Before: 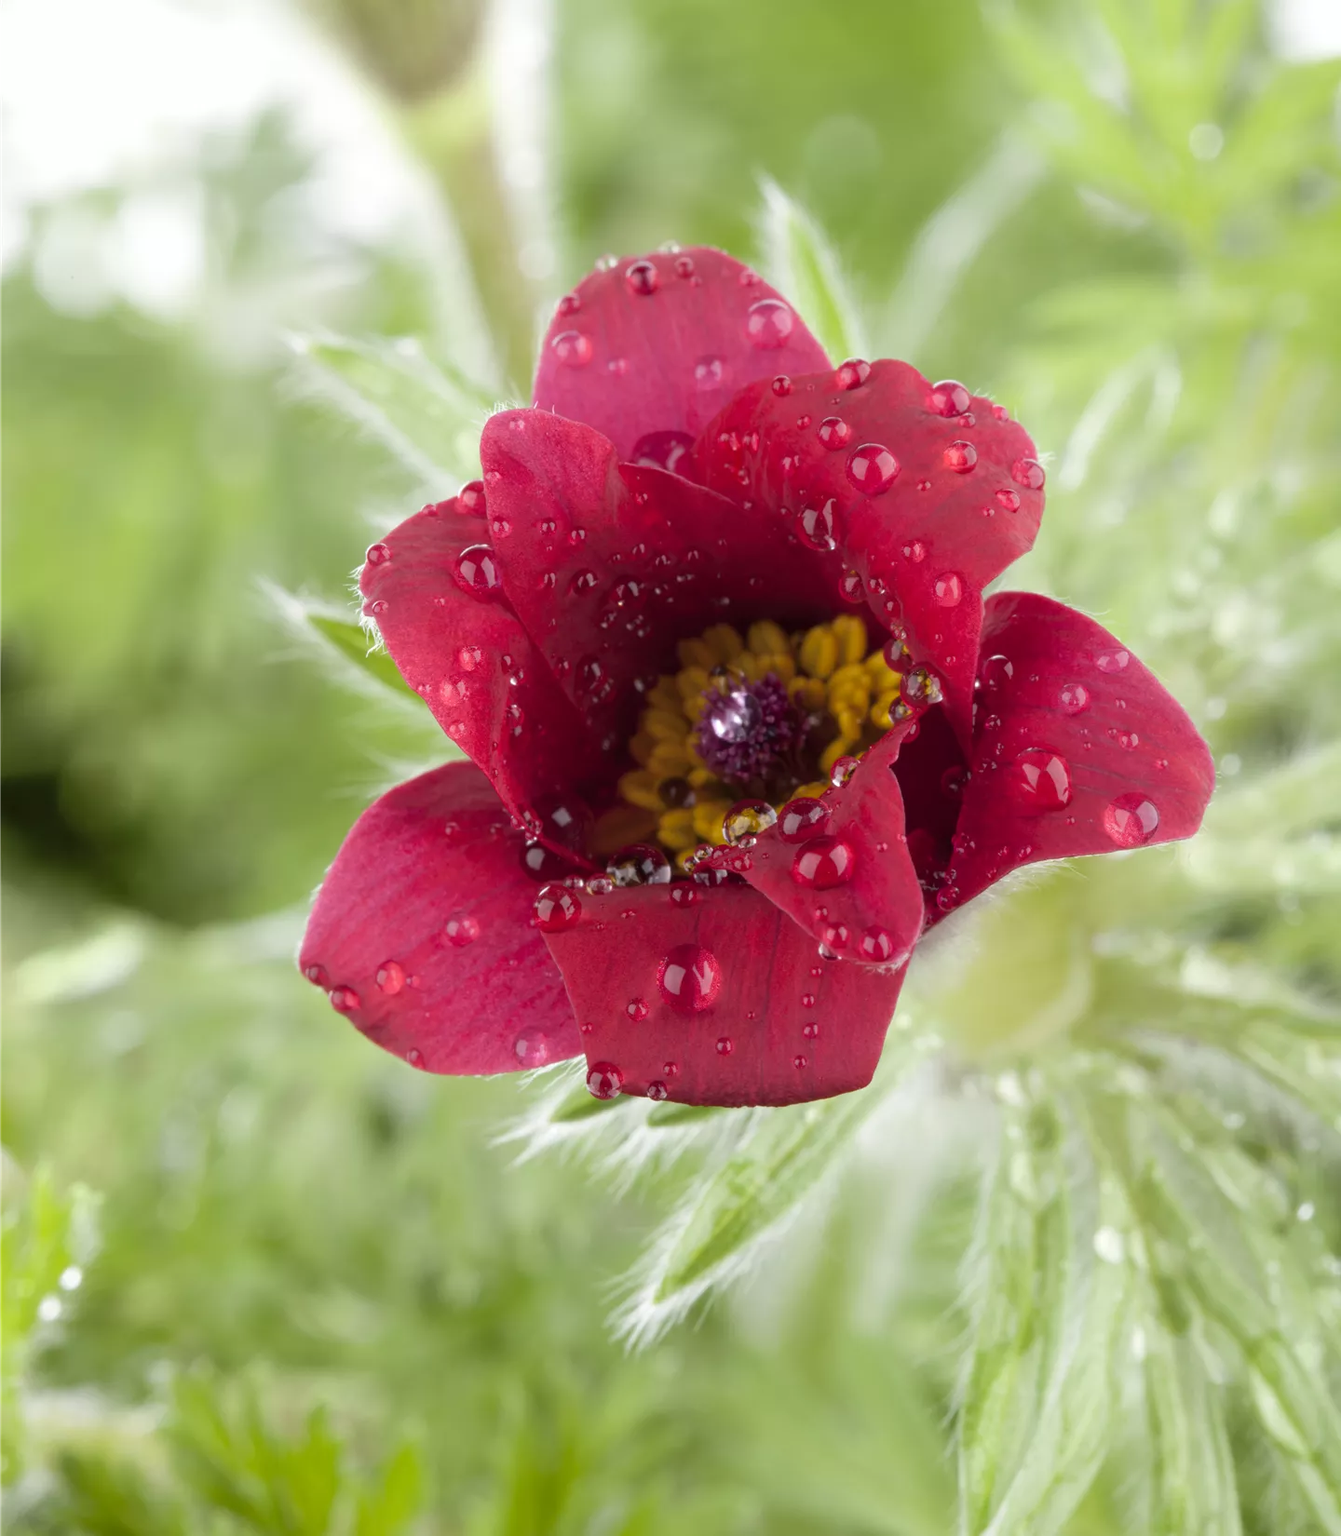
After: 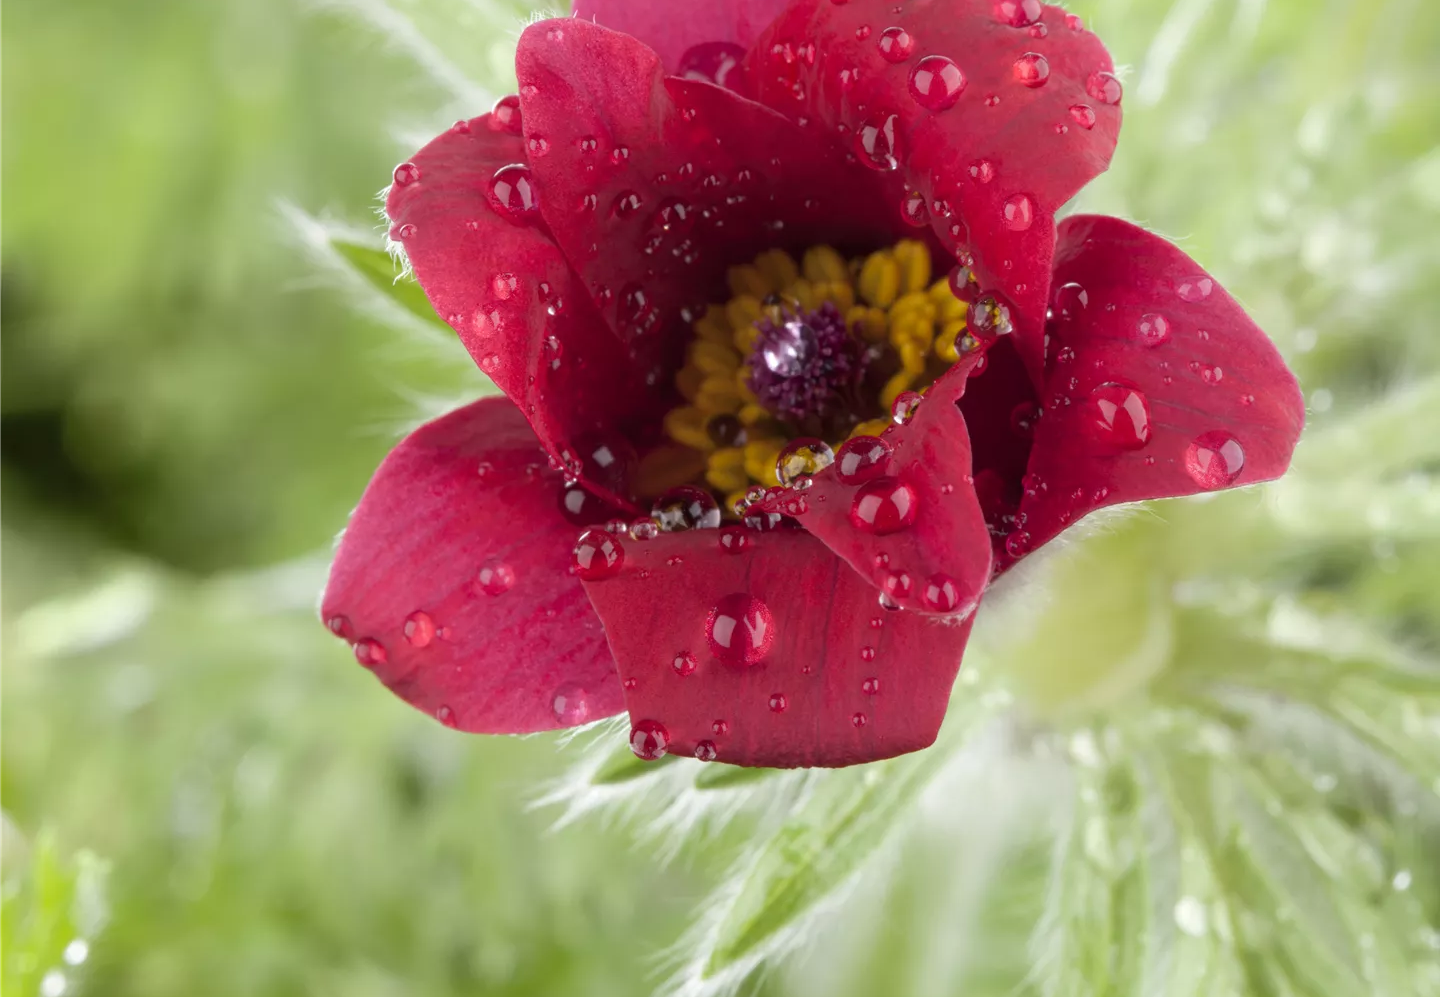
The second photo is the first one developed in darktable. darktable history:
crop and rotate: top 25.563%, bottom 14.007%
